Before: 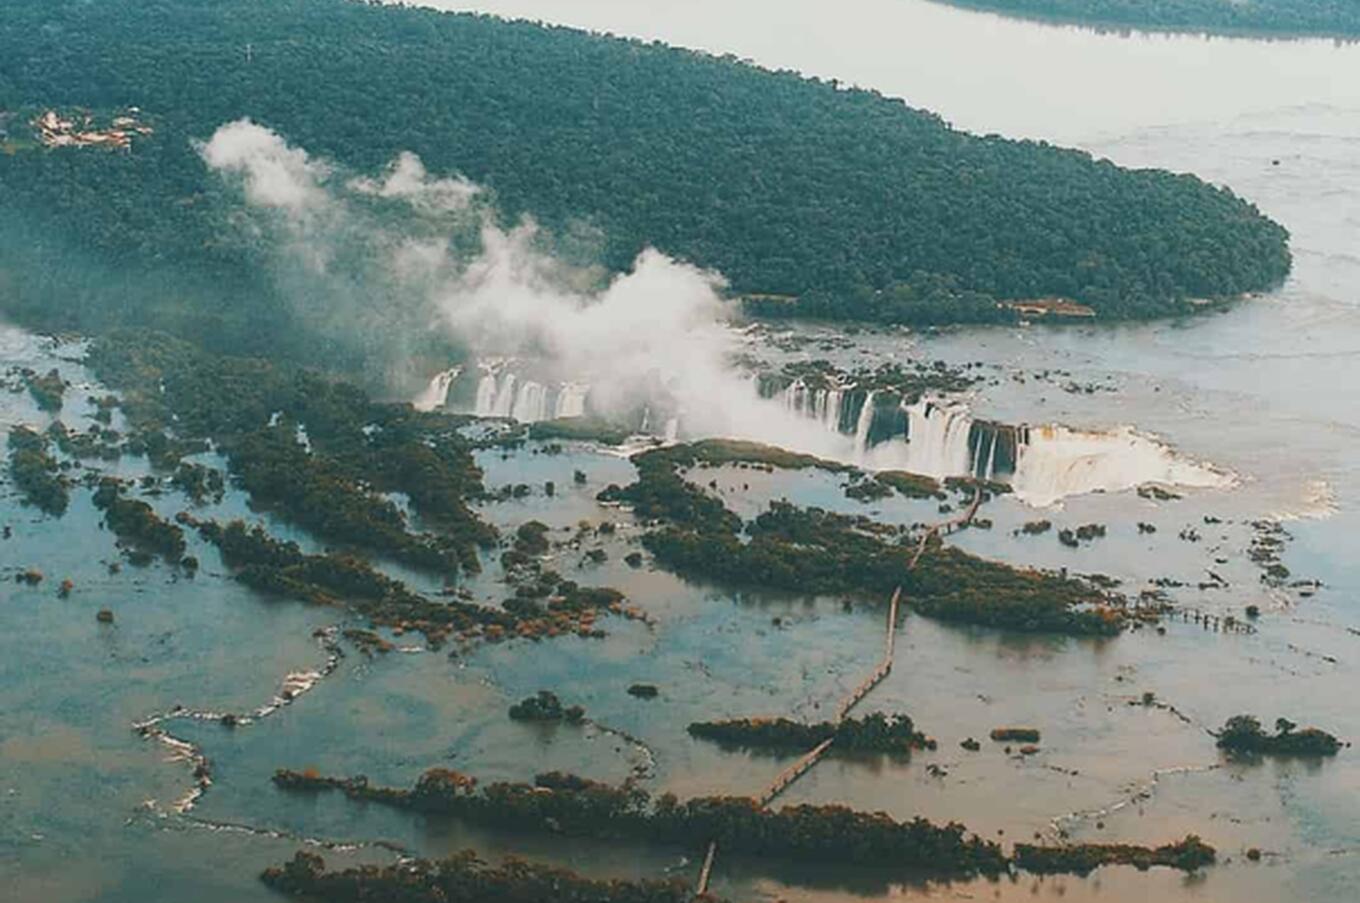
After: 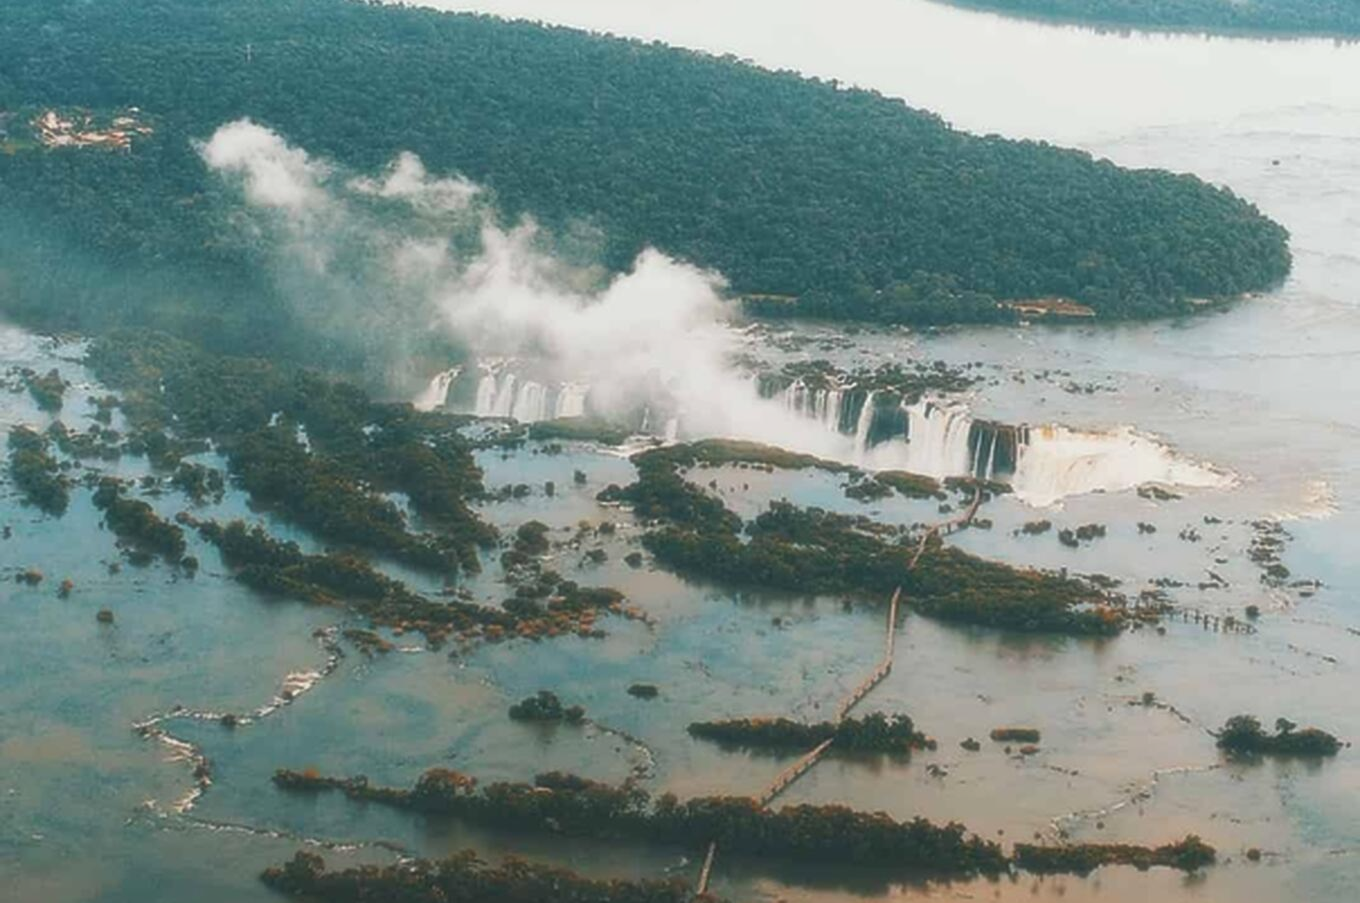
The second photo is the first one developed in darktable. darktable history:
soften: size 19.52%, mix 20.32%
exposure: exposure 0.128 EV, compensate highlight preservation false
